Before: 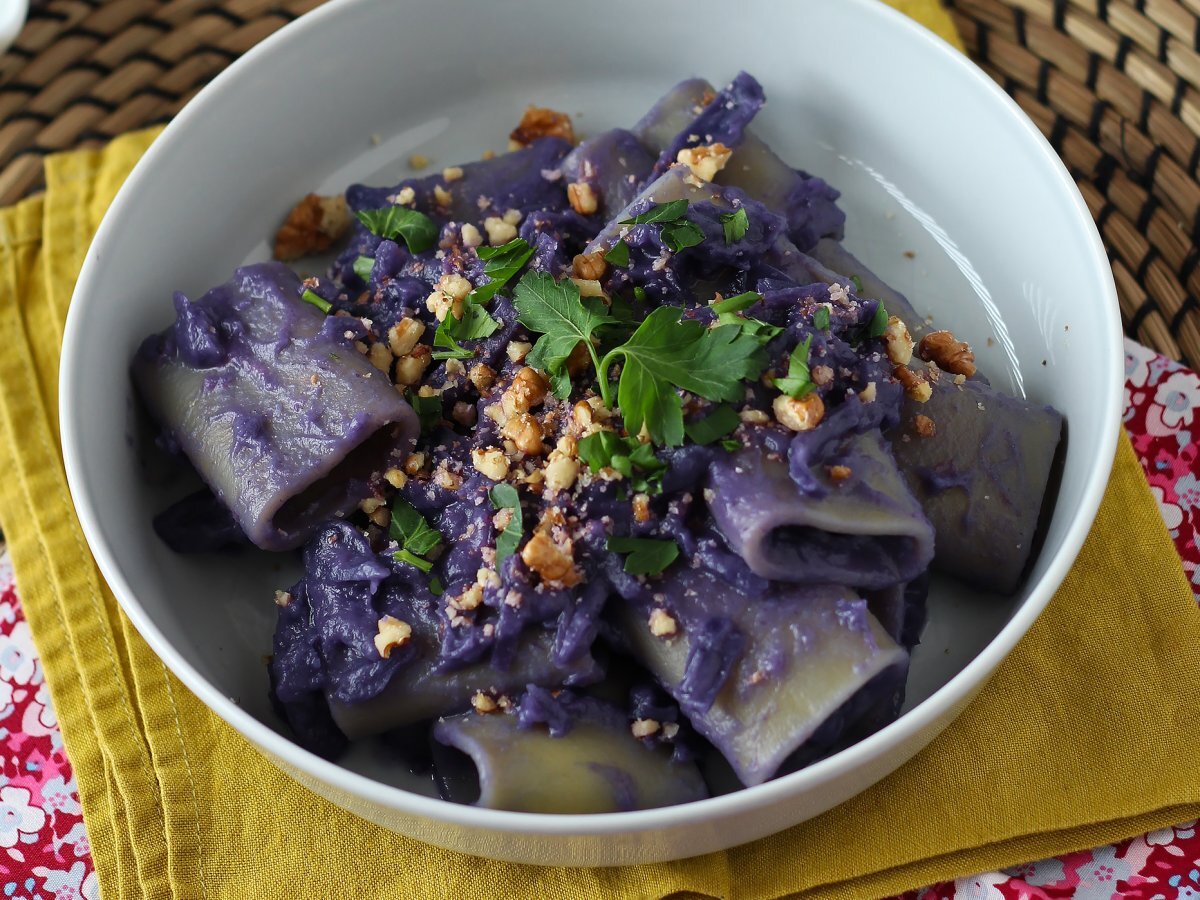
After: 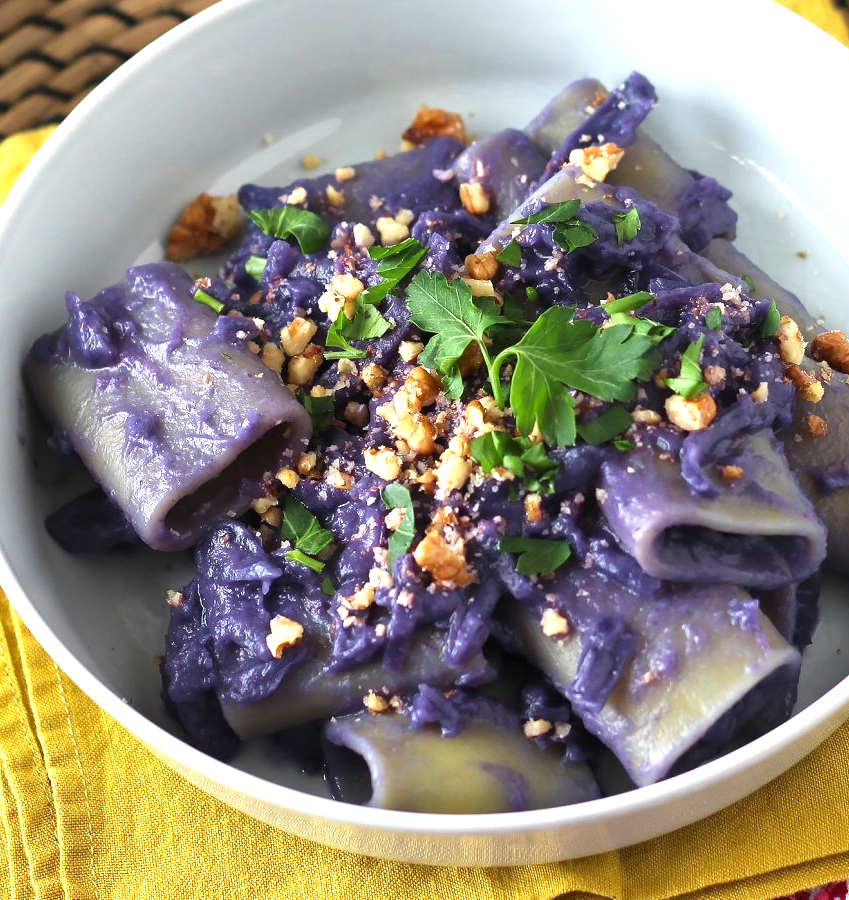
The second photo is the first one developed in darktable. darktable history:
crop and rotate: left 9.061%, right 20.142%
exposure: black level correction 0, exposure 1.2 EV, compensate exposure bias true, compensate highlight preservation false
